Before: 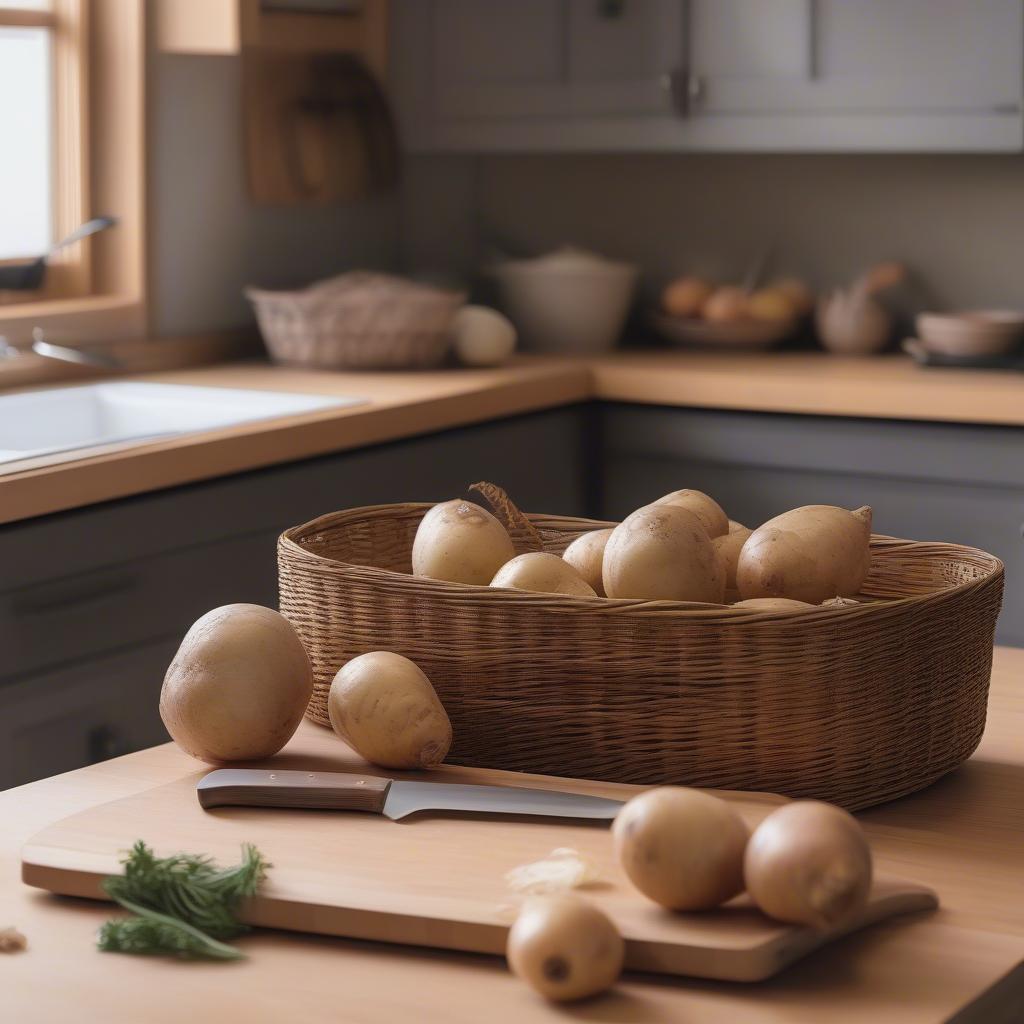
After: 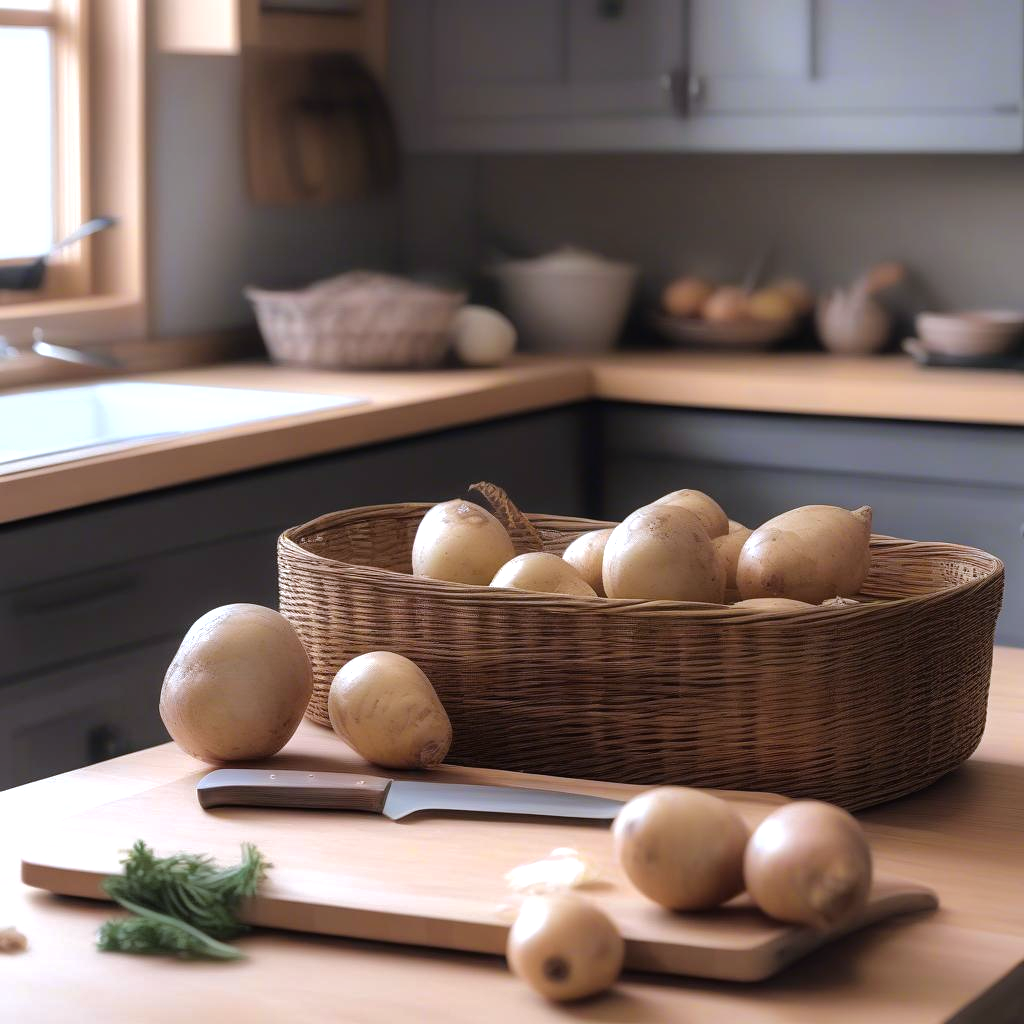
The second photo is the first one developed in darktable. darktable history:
color calibration: x 0.37, y 0.382, temperature 4320.33 K
tone equalizer: -8 EV -0.744 EV, -7 EV -0.708 EV, -6 EV -0.613 EV, -5 EV -0.379 EV, -3 EV 0.401 EV, -2 EV 0.6 EV, -1 EV 0.677 EV, +0 EV 0.743 EV
shadows and highlights: shadows -20.3, white point adjustment -2.09, highlights -34.86, highlights color adjustment 42.64%
